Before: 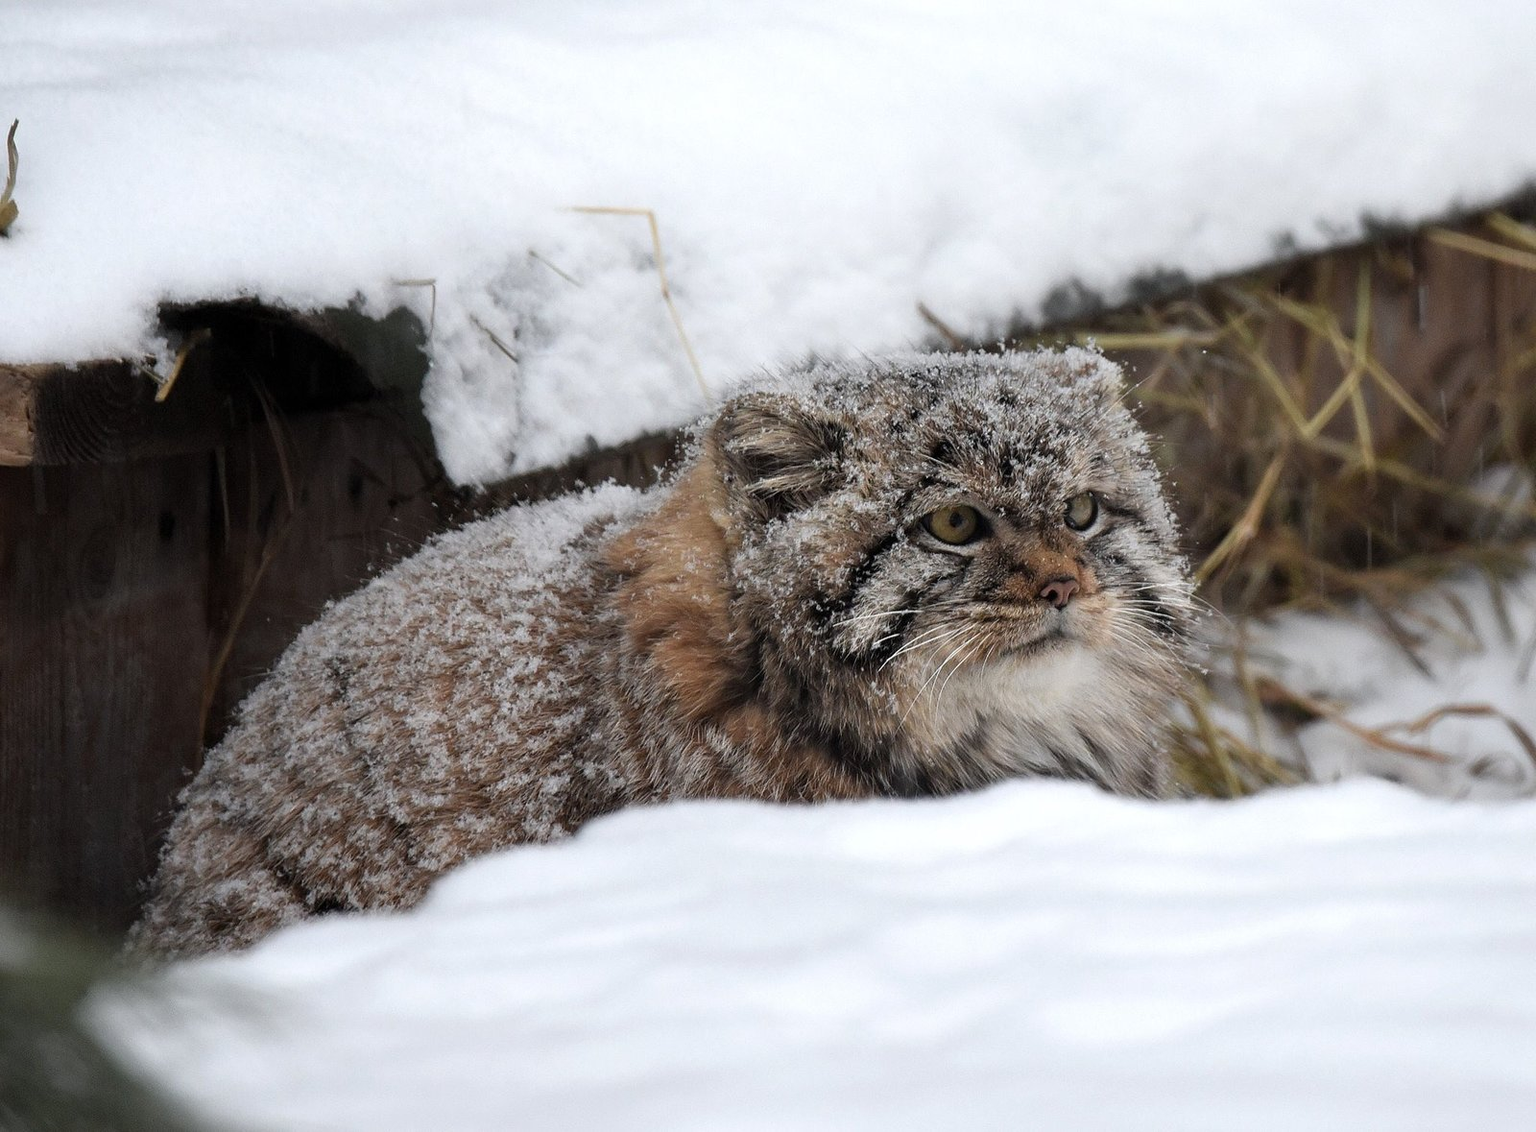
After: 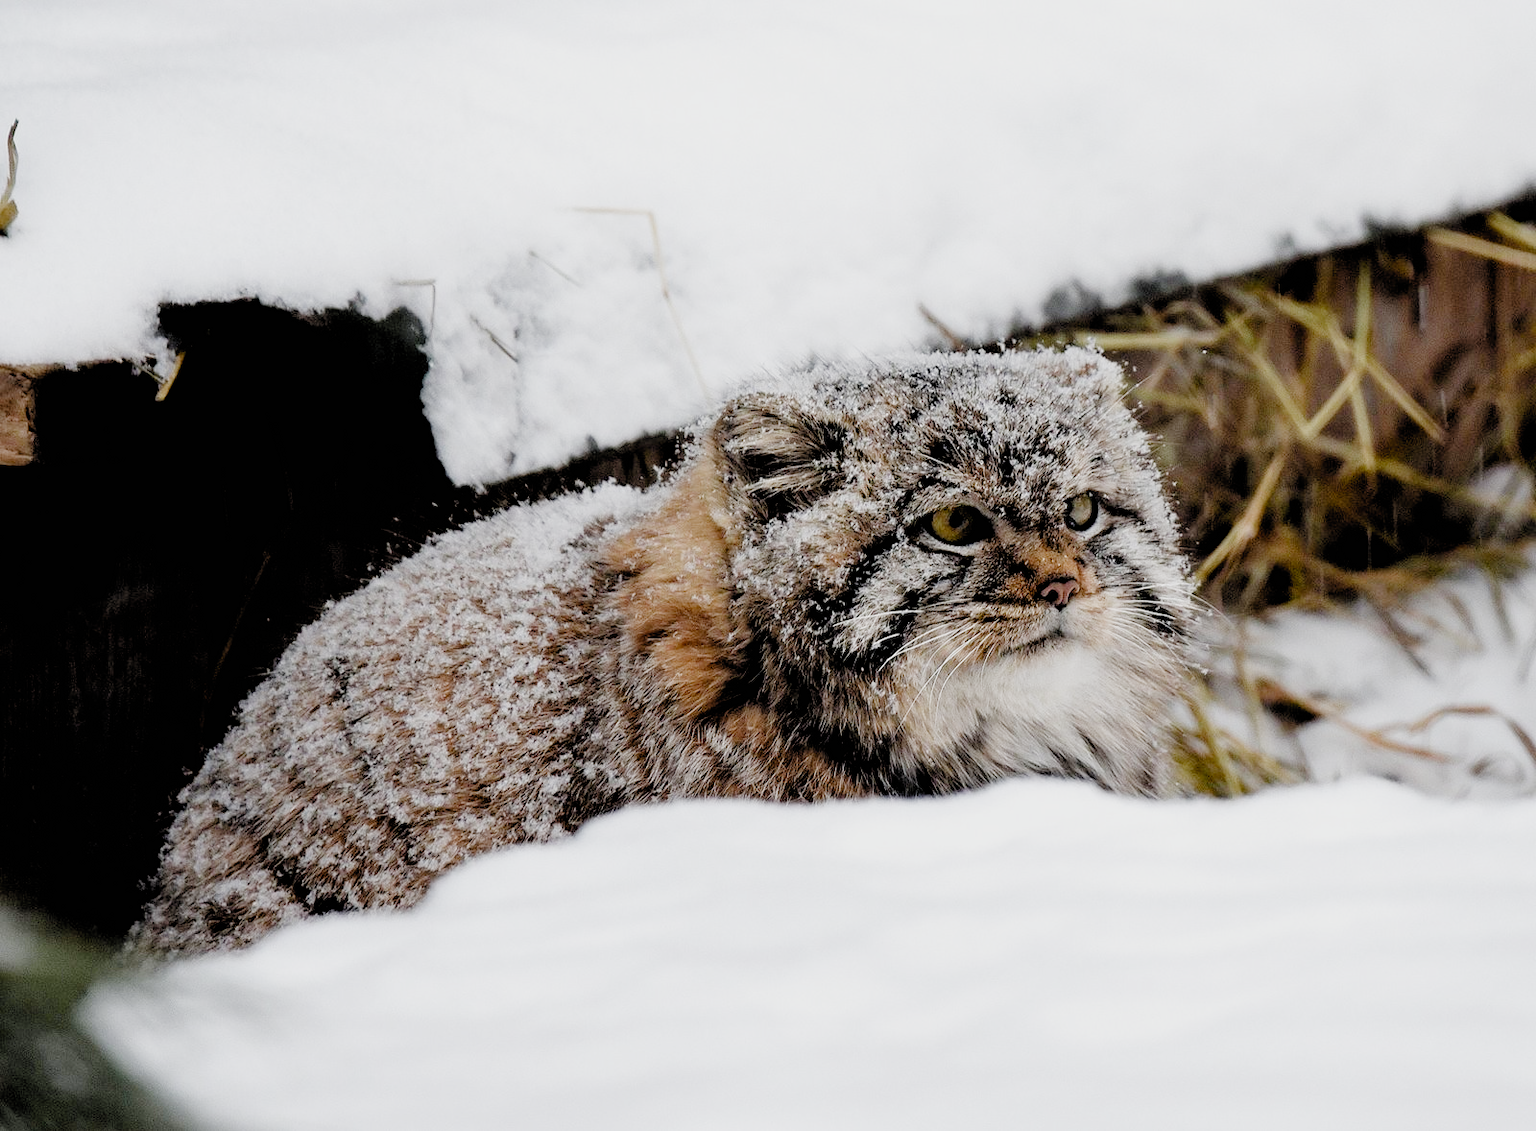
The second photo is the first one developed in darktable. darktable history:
exposure: exposure 0.663 EV, compensate highlight preservation false
filmic rgb: black relative exposure -2.79 EV, white relative exposure 4.56 EV, hardness 1.72, contrast 1.244, preserve chrominance no, color science v5 (2021)
